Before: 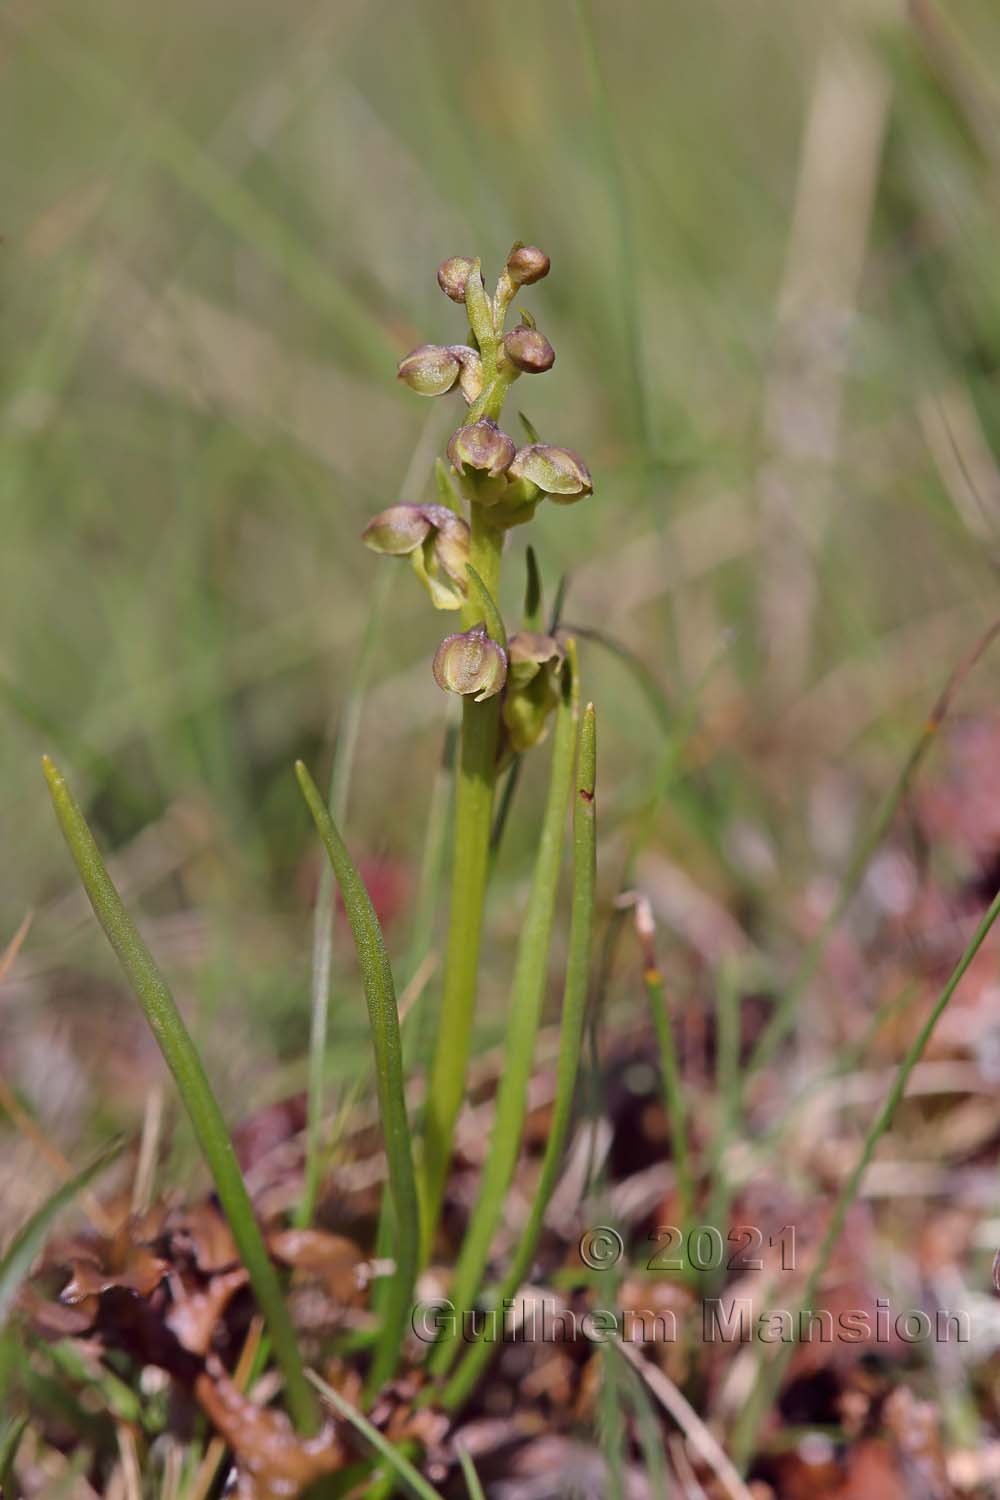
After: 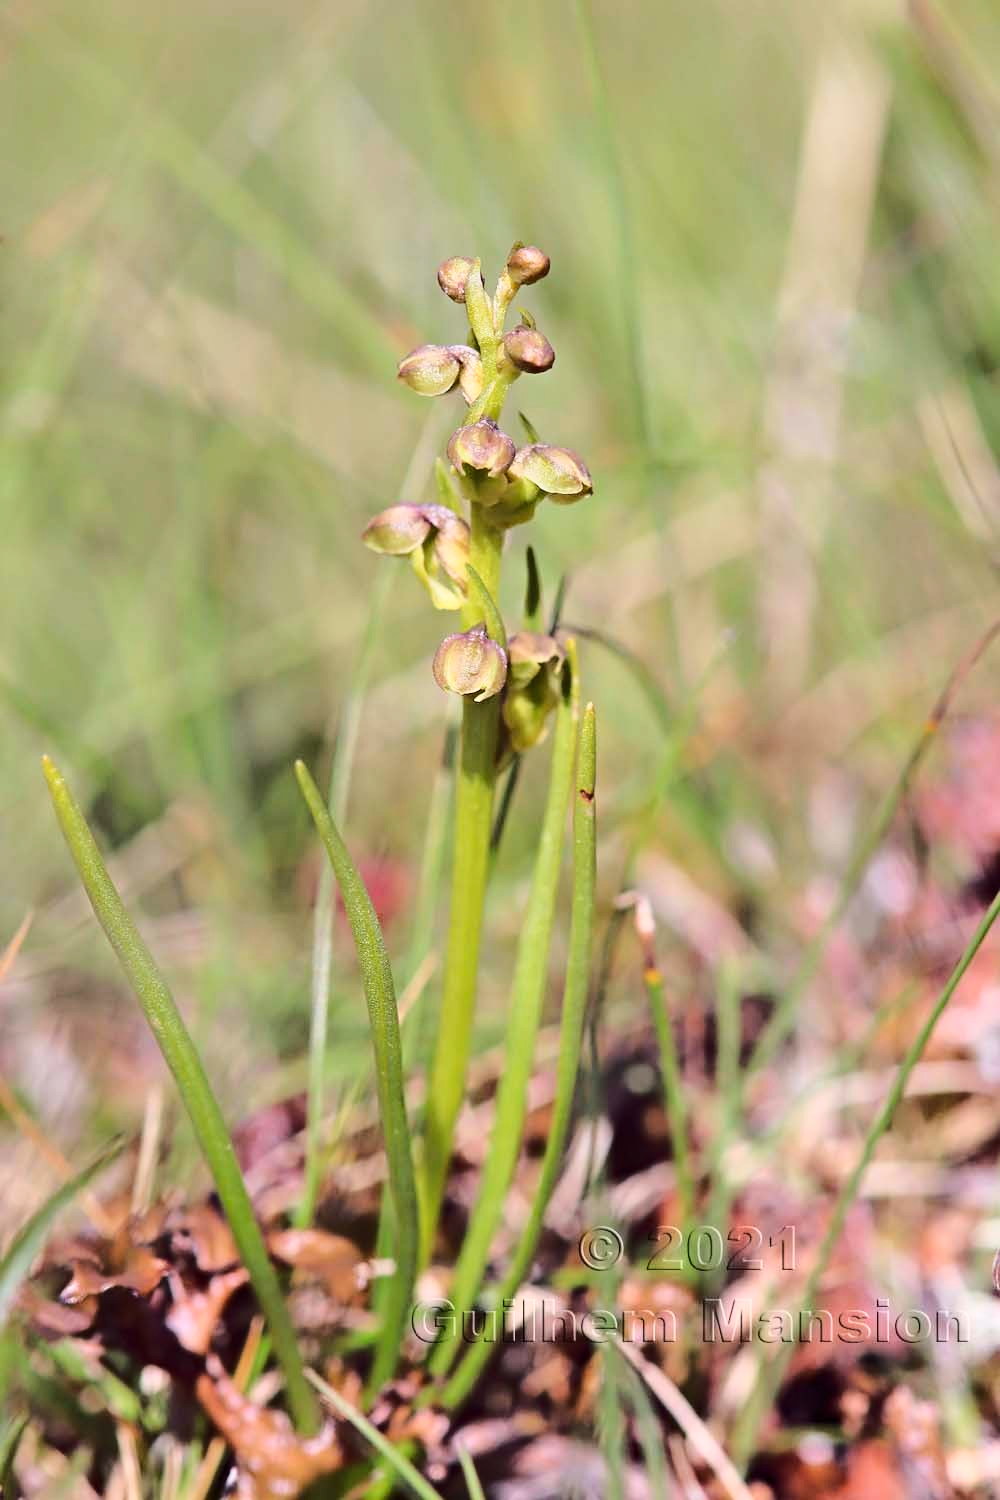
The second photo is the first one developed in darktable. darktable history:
haze removal: strength 0.092, compatibility mode true, adaptive false
base curve: curves: ch0 [(0, 0) (0.032, 0.037) (0.105, 0.228) (0.435, 0.76) (0.856, 0.983) (1, 1)]
